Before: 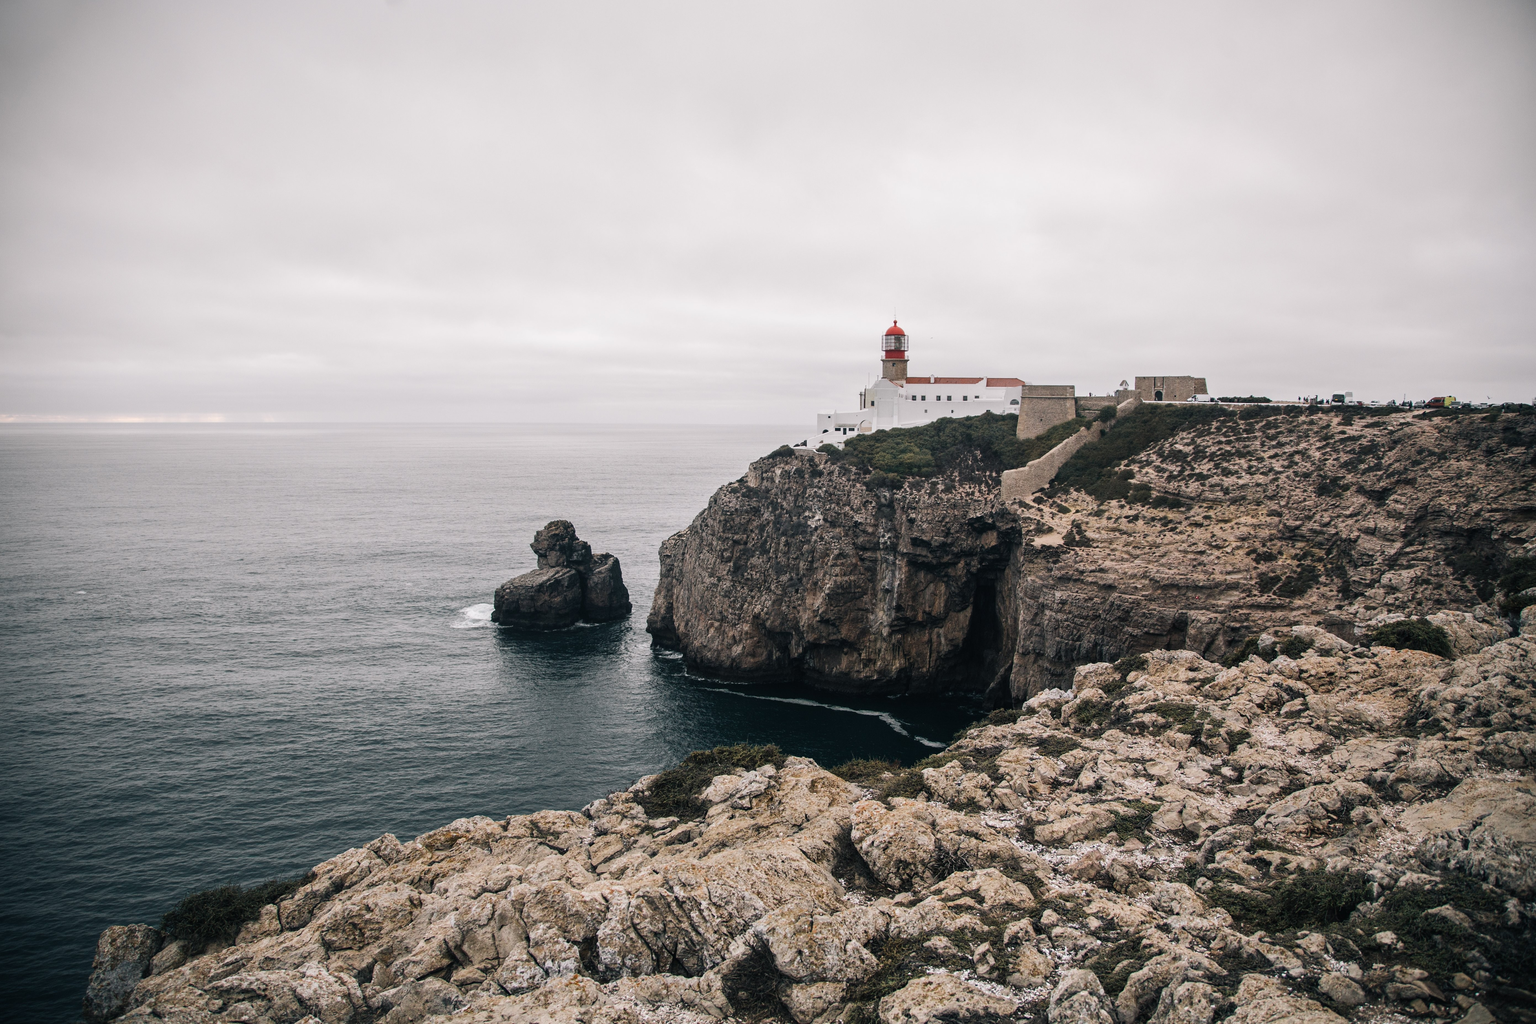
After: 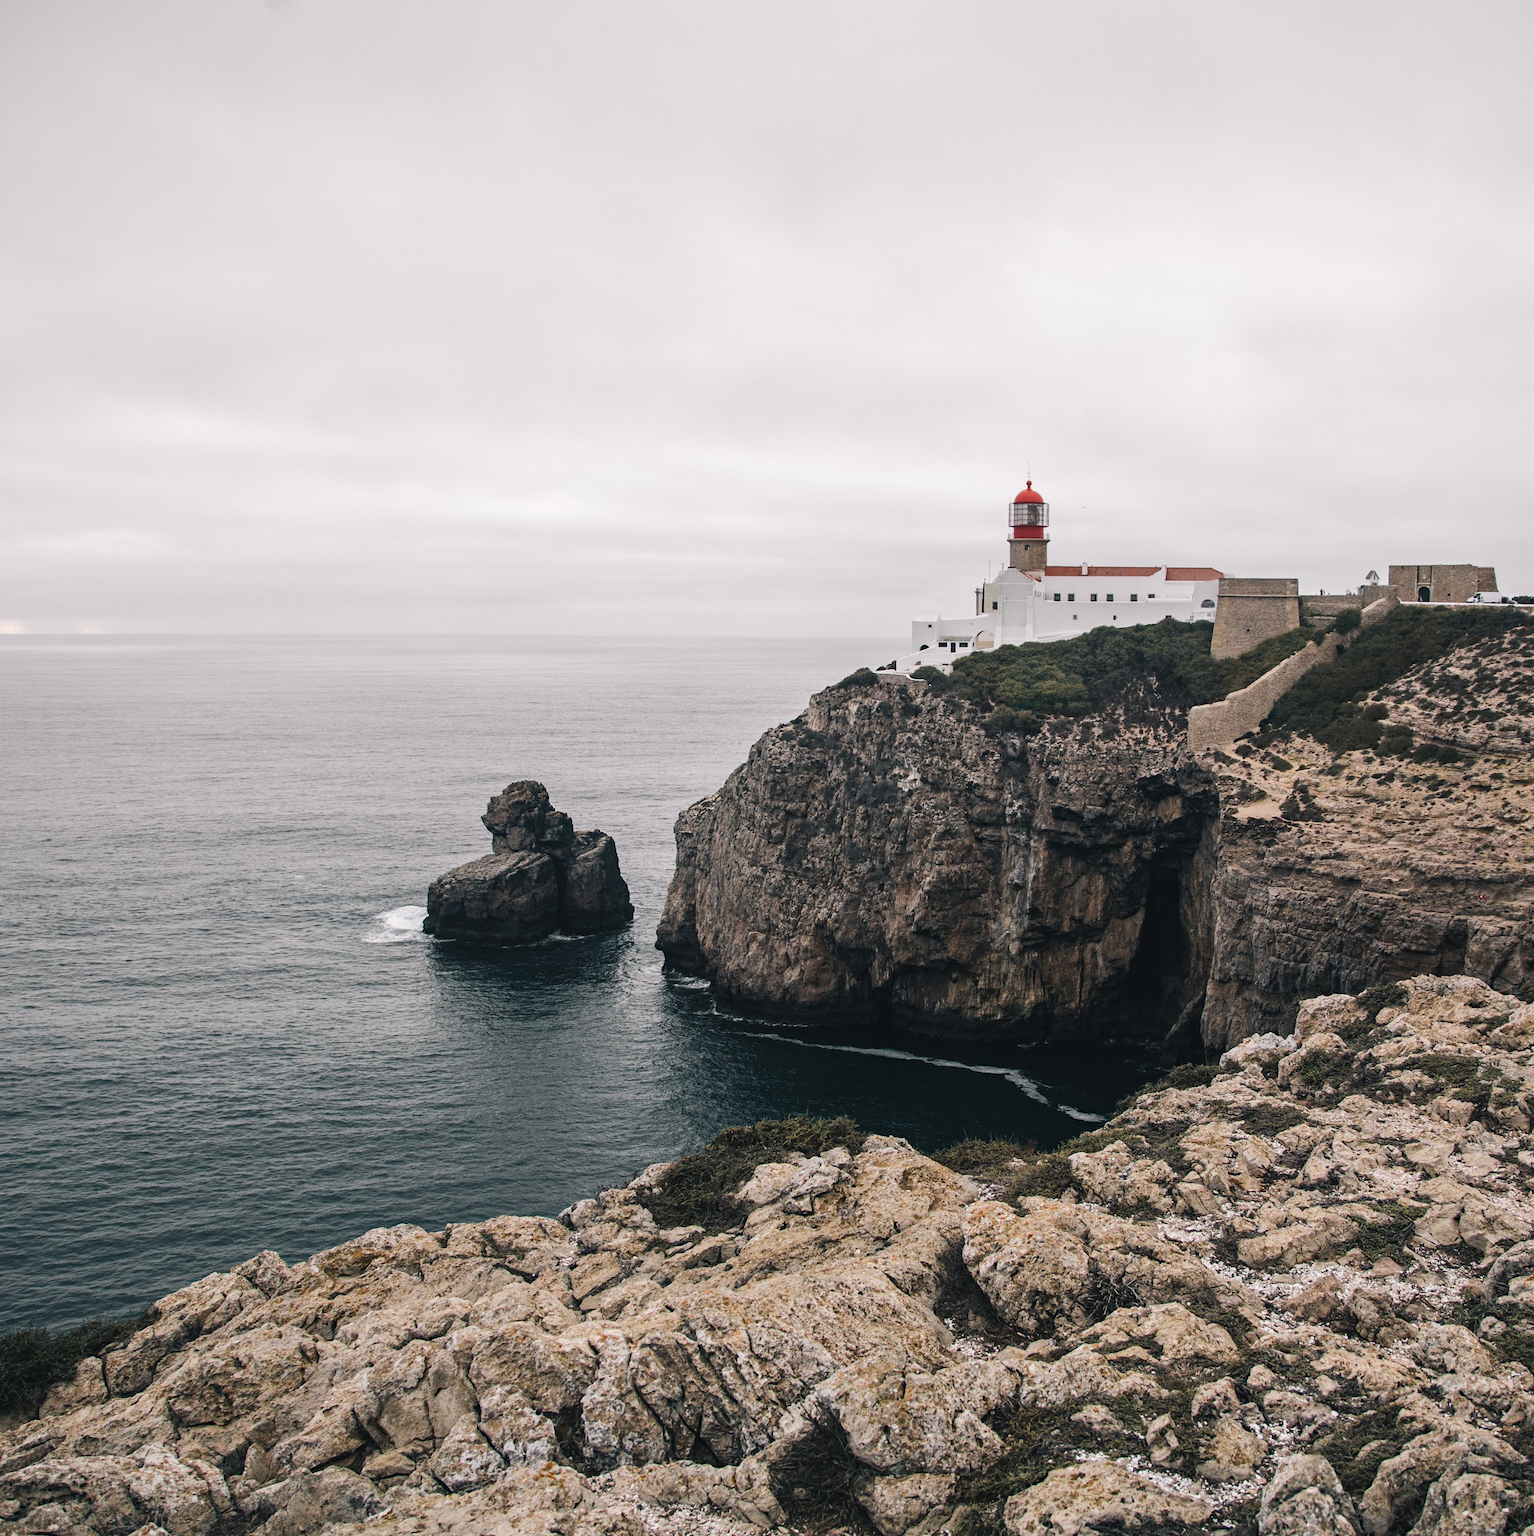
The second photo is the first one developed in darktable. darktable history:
exposure: black level correction -0.003, exposure 0.039 EV, compensate highlight preservation false
haze removal: compatibility mode true, adaptive false
crop and rotate: left 13.655%, right 19.74%
